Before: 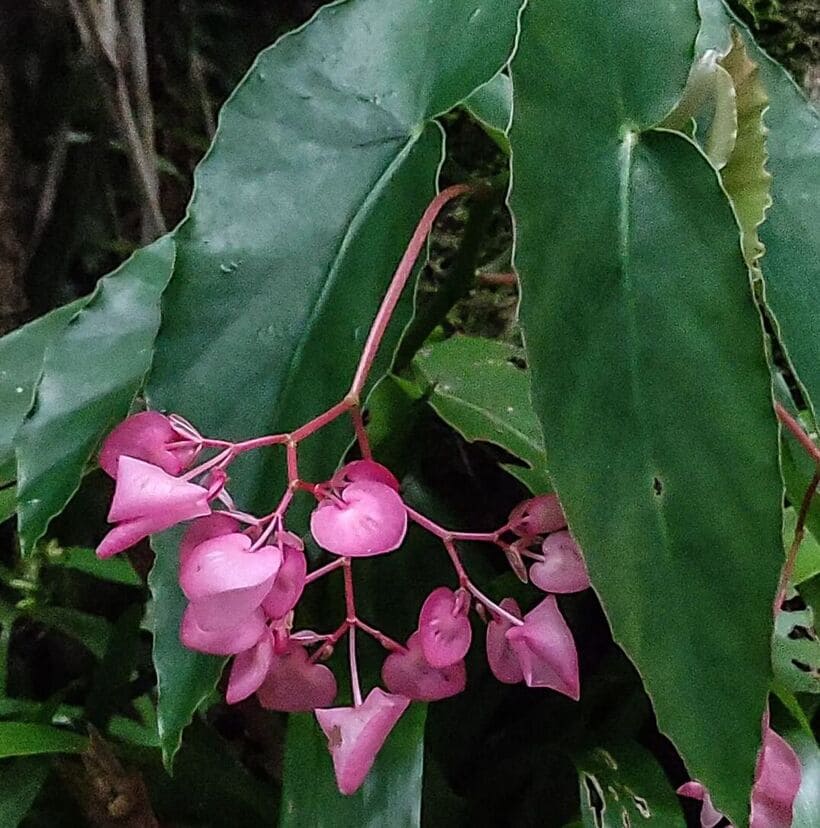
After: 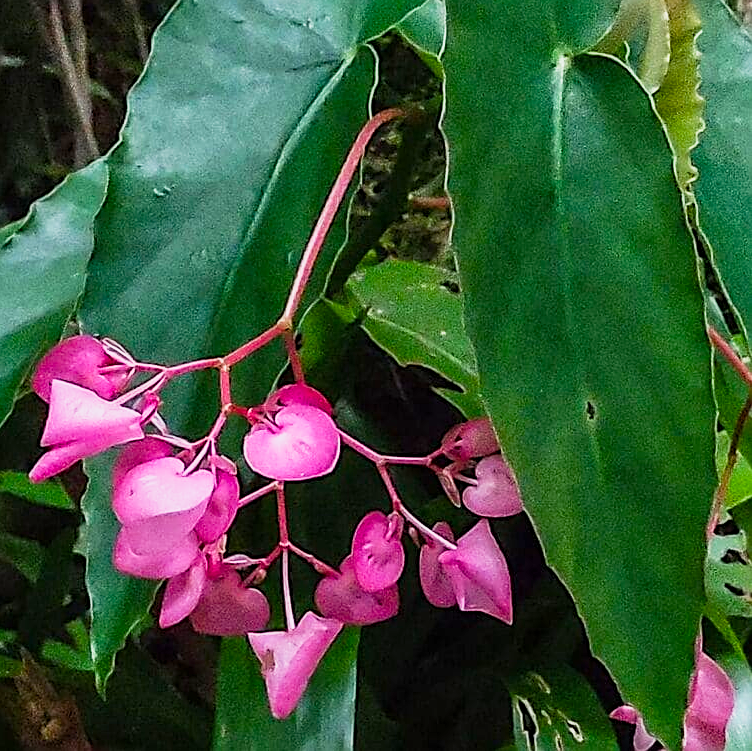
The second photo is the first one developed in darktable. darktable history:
sharpen: on, module defaults
color balance rgb: perceptual saturation grading › global saturation 30%, global vibrance 20%
base curve: curves: ch0 [(0, 0) (0.088, 0.125) (0.176, 0.251) (0.354, 0.501) (0.613, 0.749) (1, 0.877)], preserve colors none
crop and rotate: left 8.262%, top 9.226%
